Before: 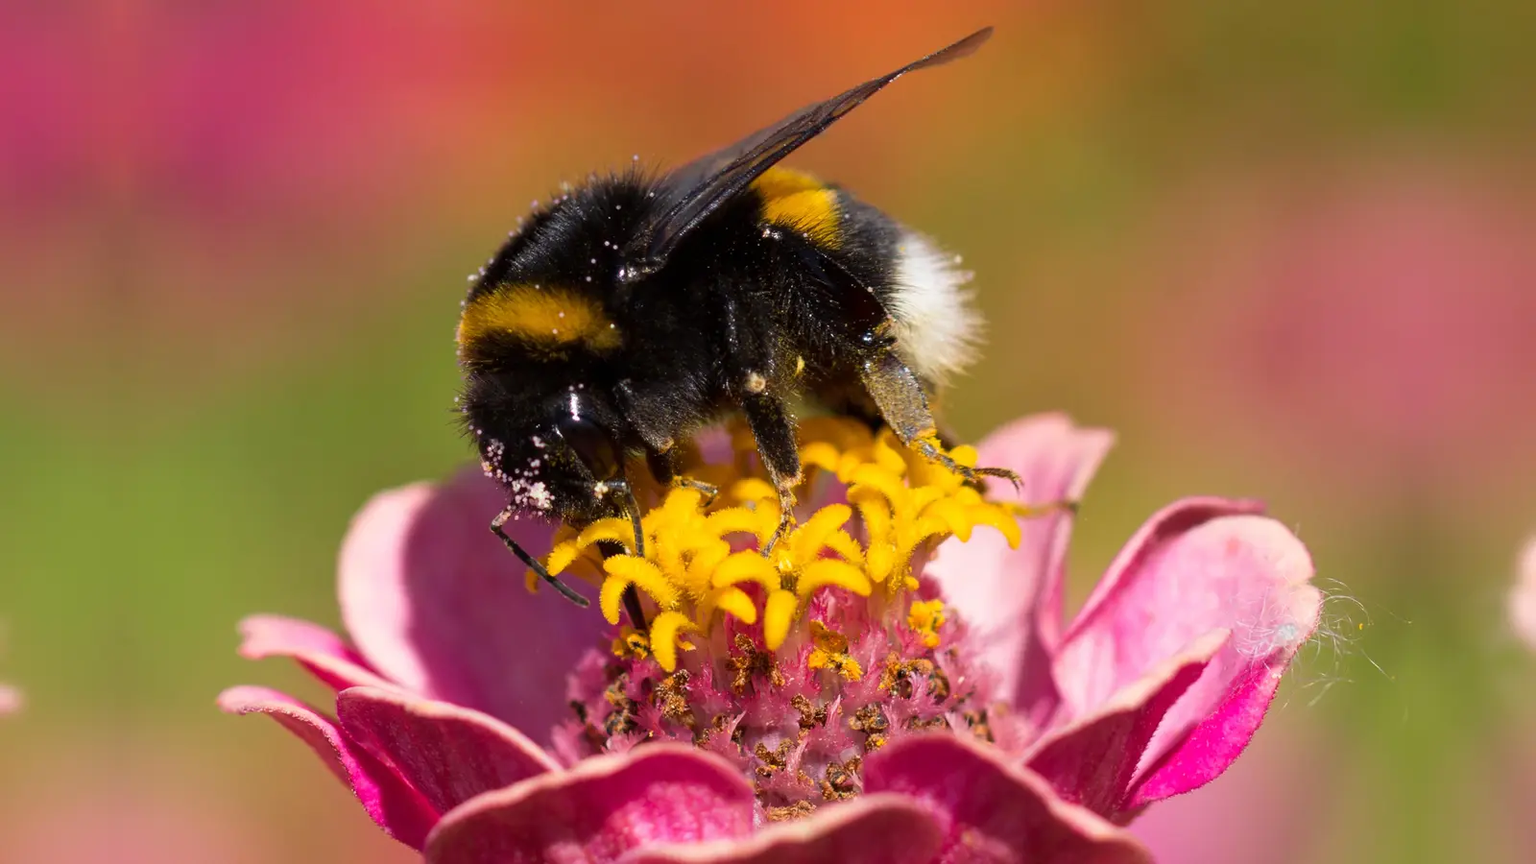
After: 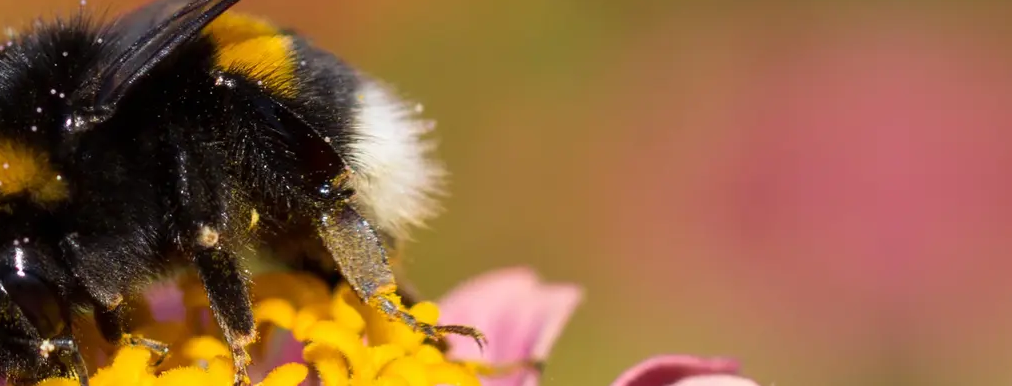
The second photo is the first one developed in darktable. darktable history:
crop: left 36.204%, top 18.015%, right 0.499%, bottom 38.989%
